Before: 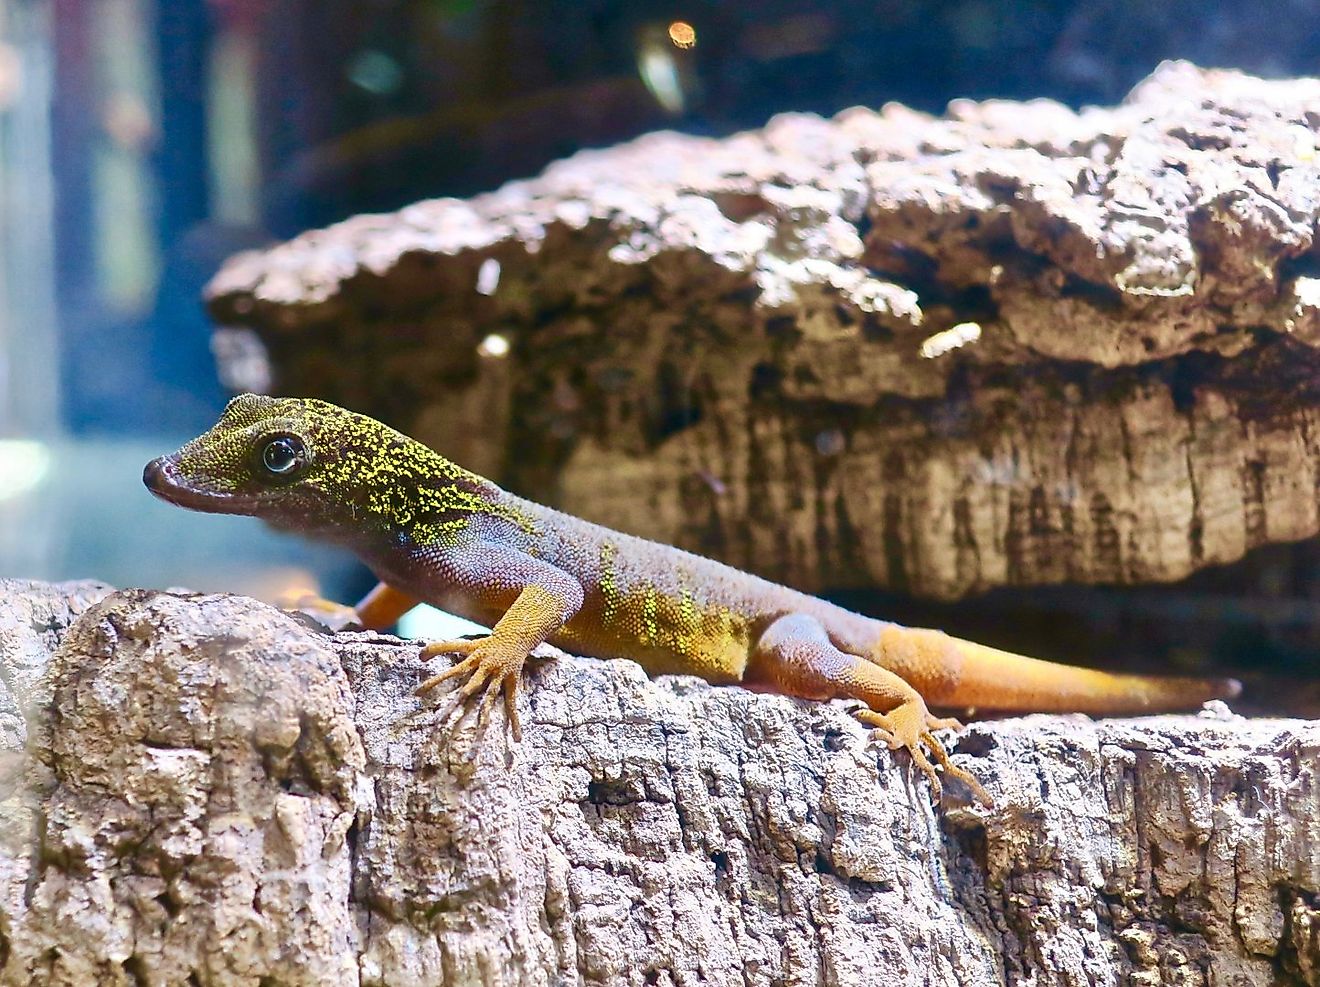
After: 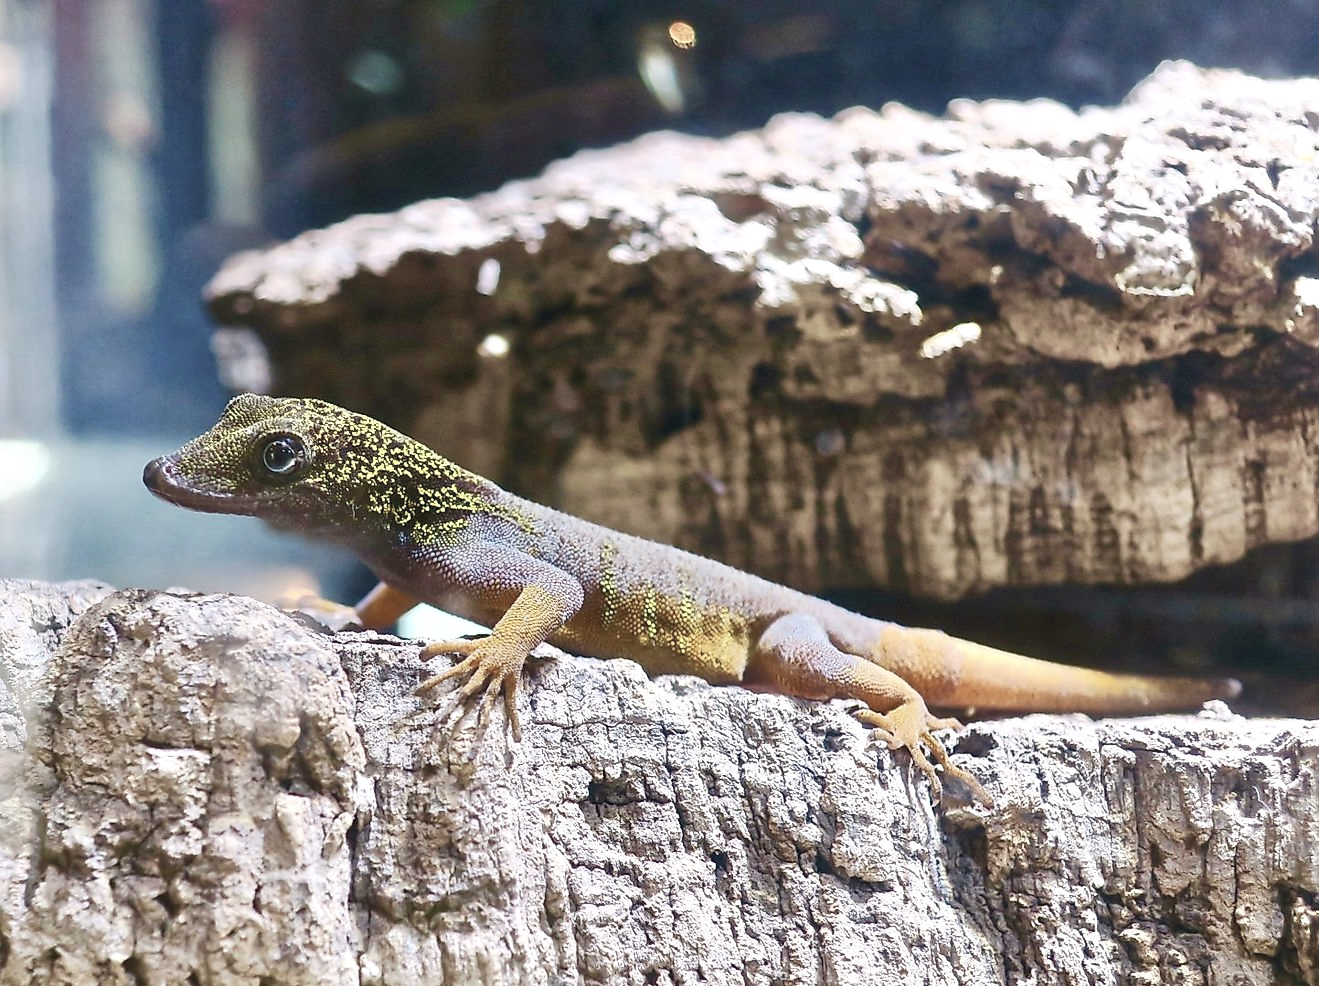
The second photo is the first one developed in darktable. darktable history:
exposure: exposure 0.201 EV, compensate highlight preservation false
base curve: curves: ch0 [(0, 0) (0.472, 0.508) (1, 1)], preserve colors none
contrast brightness saturation: contrast -0.05, saturation -0.419
